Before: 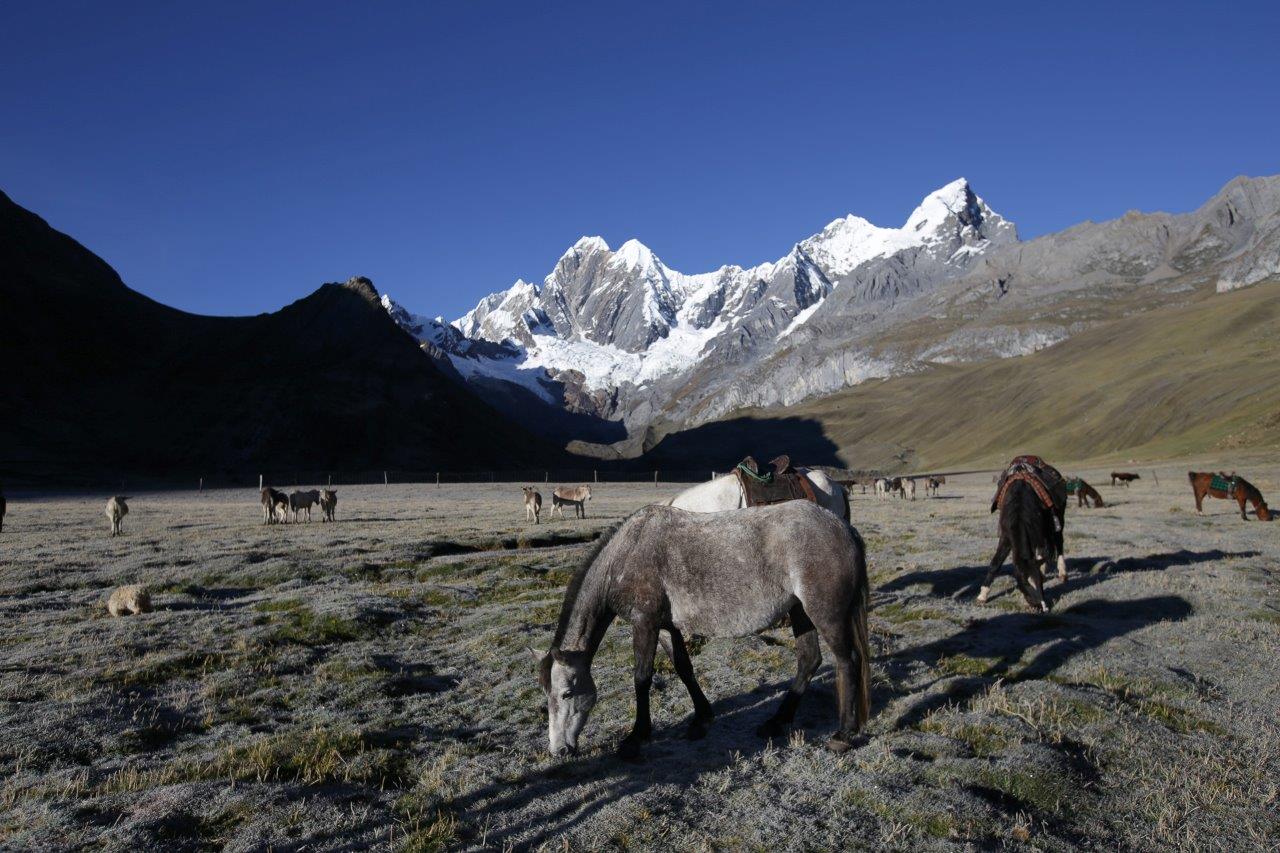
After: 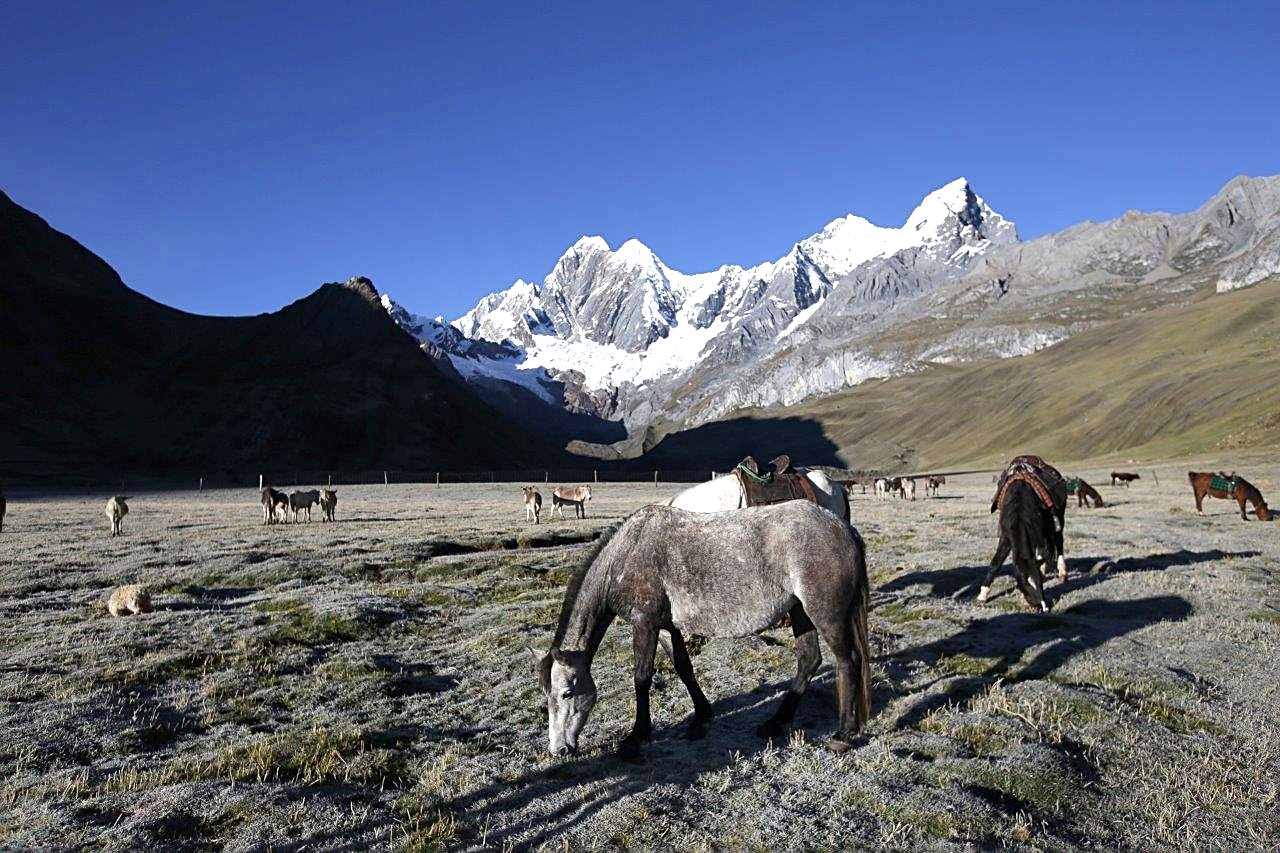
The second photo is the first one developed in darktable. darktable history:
exposure: black level correction 0, exposure 0.7 EV, compensate highlight preservation false
sharpen: on, module defaults
local contrast: mode bilateral grid, contrast 20, coarseness 50, detail 120%, midtone range 0.2
